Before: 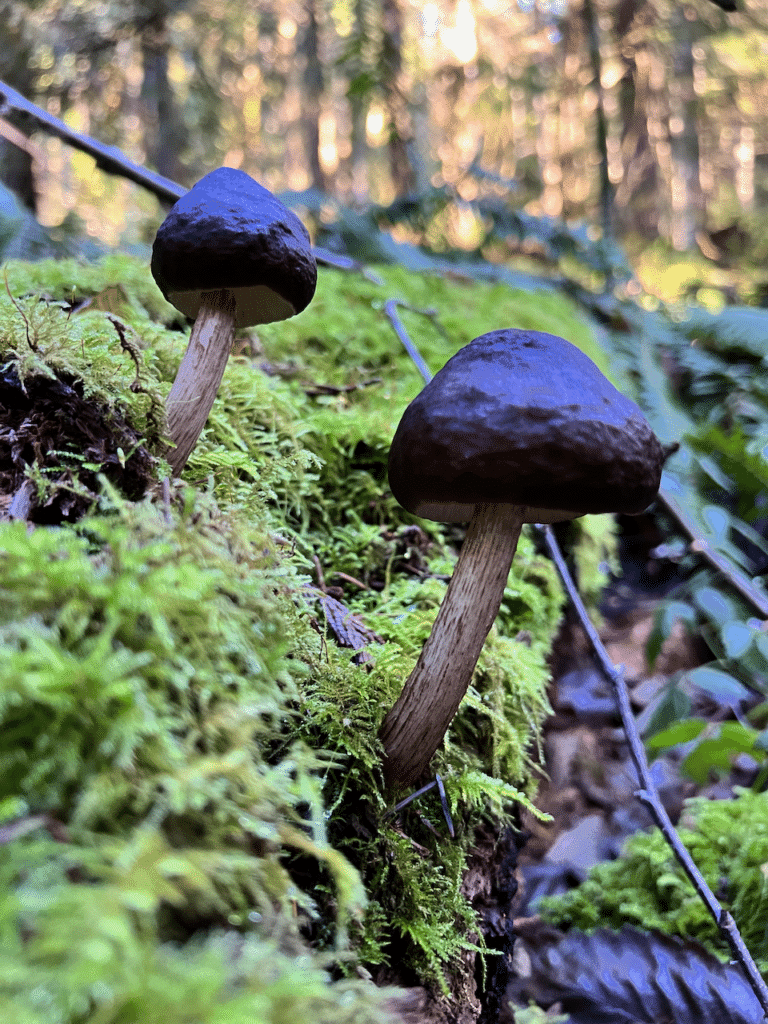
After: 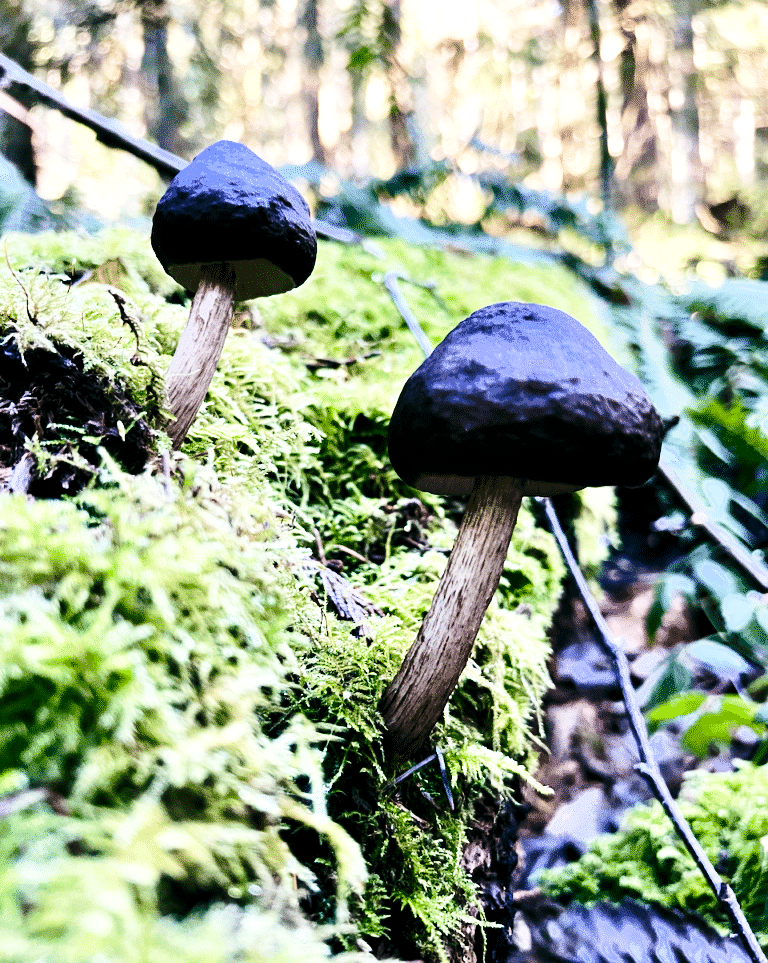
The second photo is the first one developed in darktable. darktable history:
crop and rotate: top 2.647%, bottom 3.24%
exposure: black level correction 0, exposure 0.2 EV, compensate exposure bias true, compensate highlight preservation false
contrast brightness saturation: saturation -0.035
base curve: curves: ch0 [(0, 0) (0.028, 0.03) (0.121, 0.232) (0.46, 0.748) (0.859, 0.968) (1, 1)], preserve colors none
color balance rgb: global offset › luminance -0.34%, global offset › chroma 0.109%, global offset › hue 167.32°, perceptual saturation grading › global saturation 0.8%, perceptual saturation grading › highlights -14.482%, perceptual saturation grading › shadows 24.6%, perceptual brilliance grading › highlights 17.613%, perceptual brilliance grading › mid-tones 30.757%, perceptual brilliance grading › shadows -31.286%
